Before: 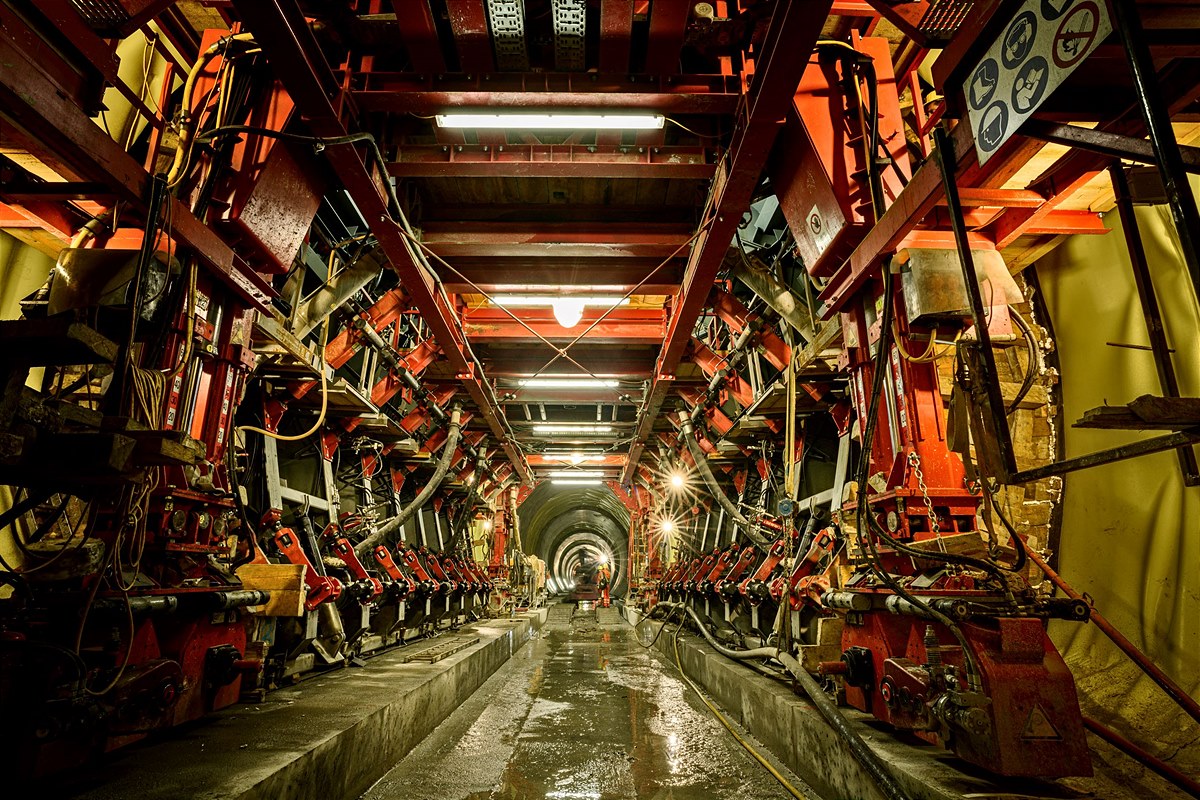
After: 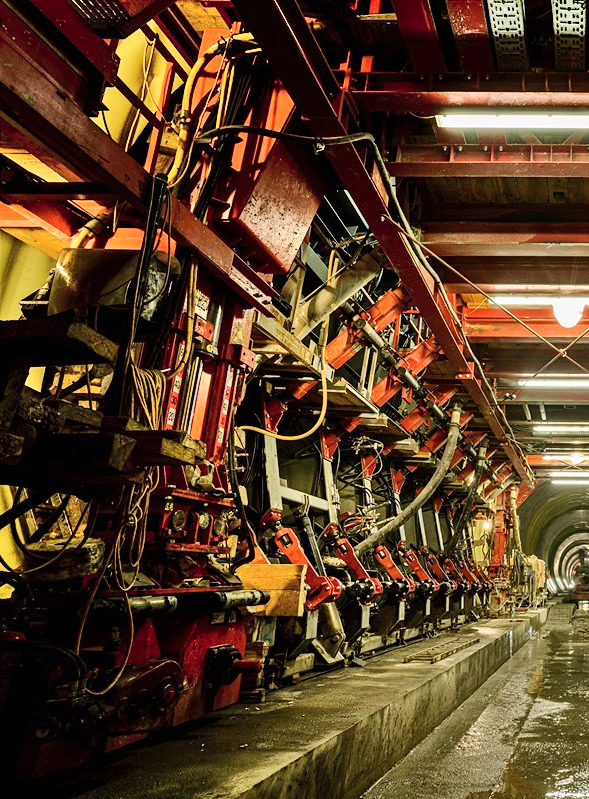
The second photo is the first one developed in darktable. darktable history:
shadows and highlights: shadows 60, soften with gaussian
crop and rotate: left 0%, top 0%, right 50.845%
